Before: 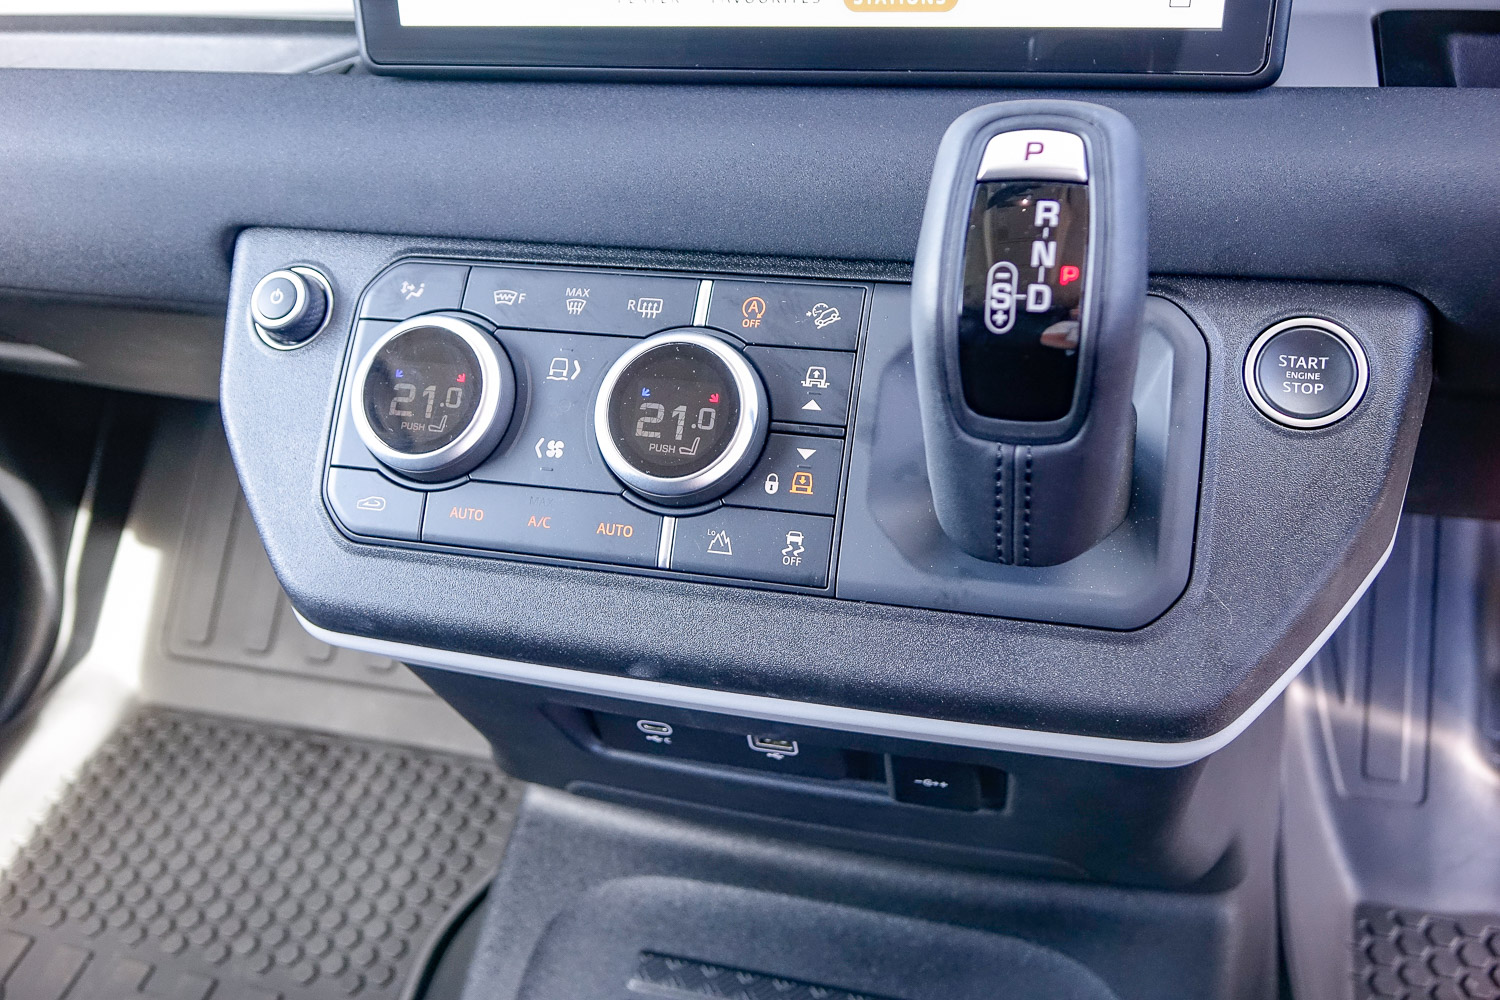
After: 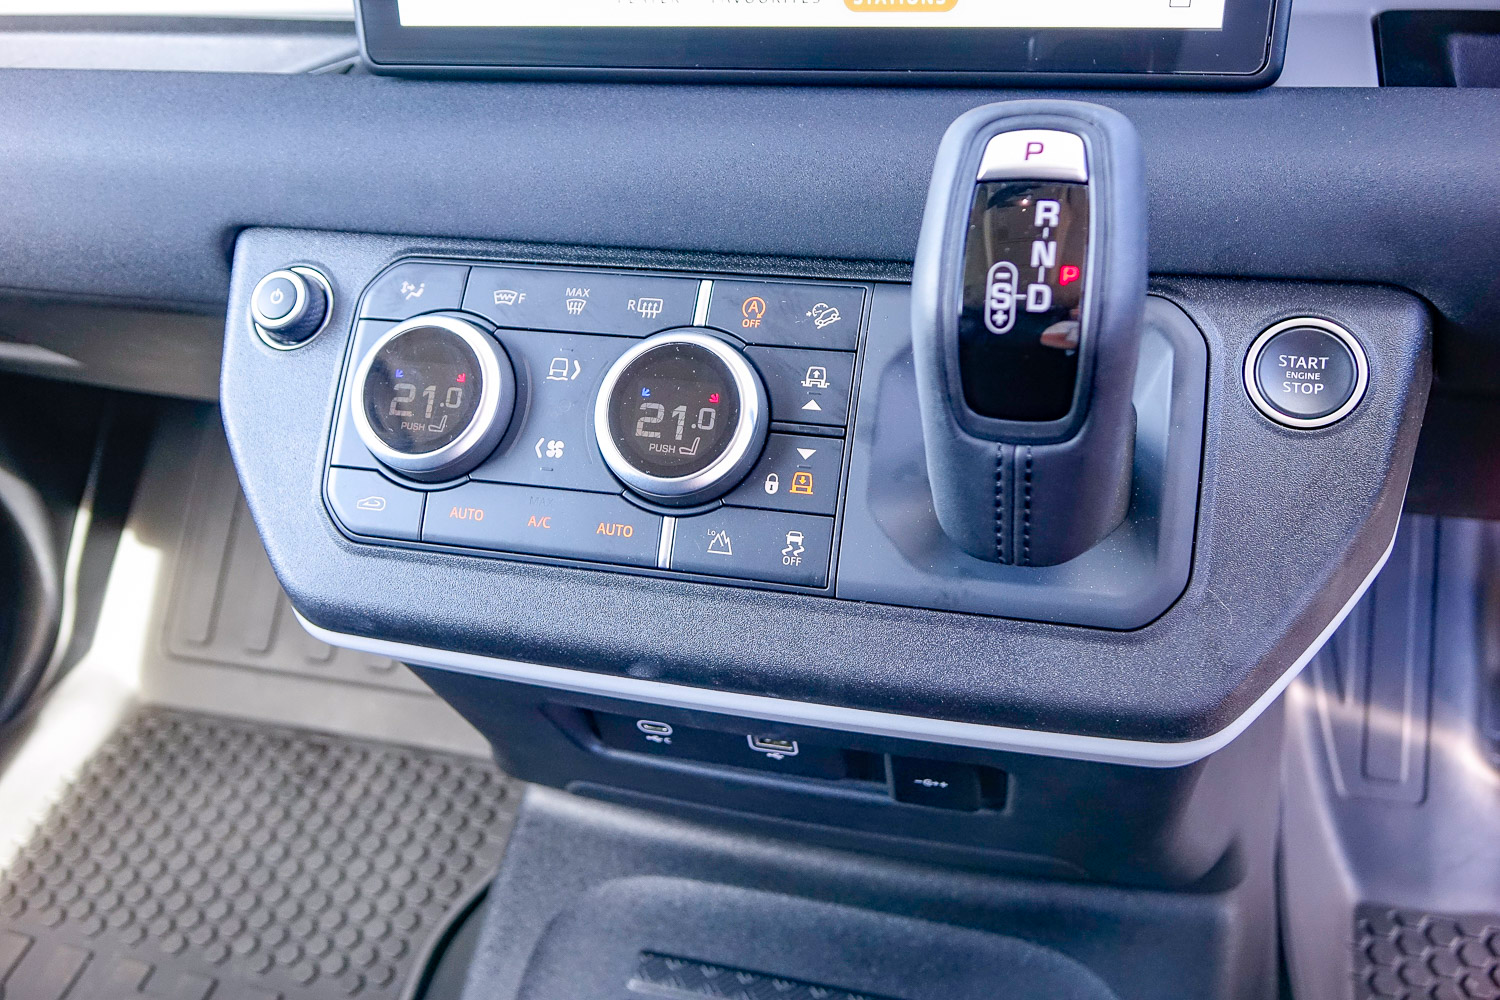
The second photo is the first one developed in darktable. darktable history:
color balance rgb: perceptual saturation grading › global saturation 30%, global vibrance 10%
base curve: curves: ch0 [(0, 0) (0.472, 0.508) (1, 1)]
